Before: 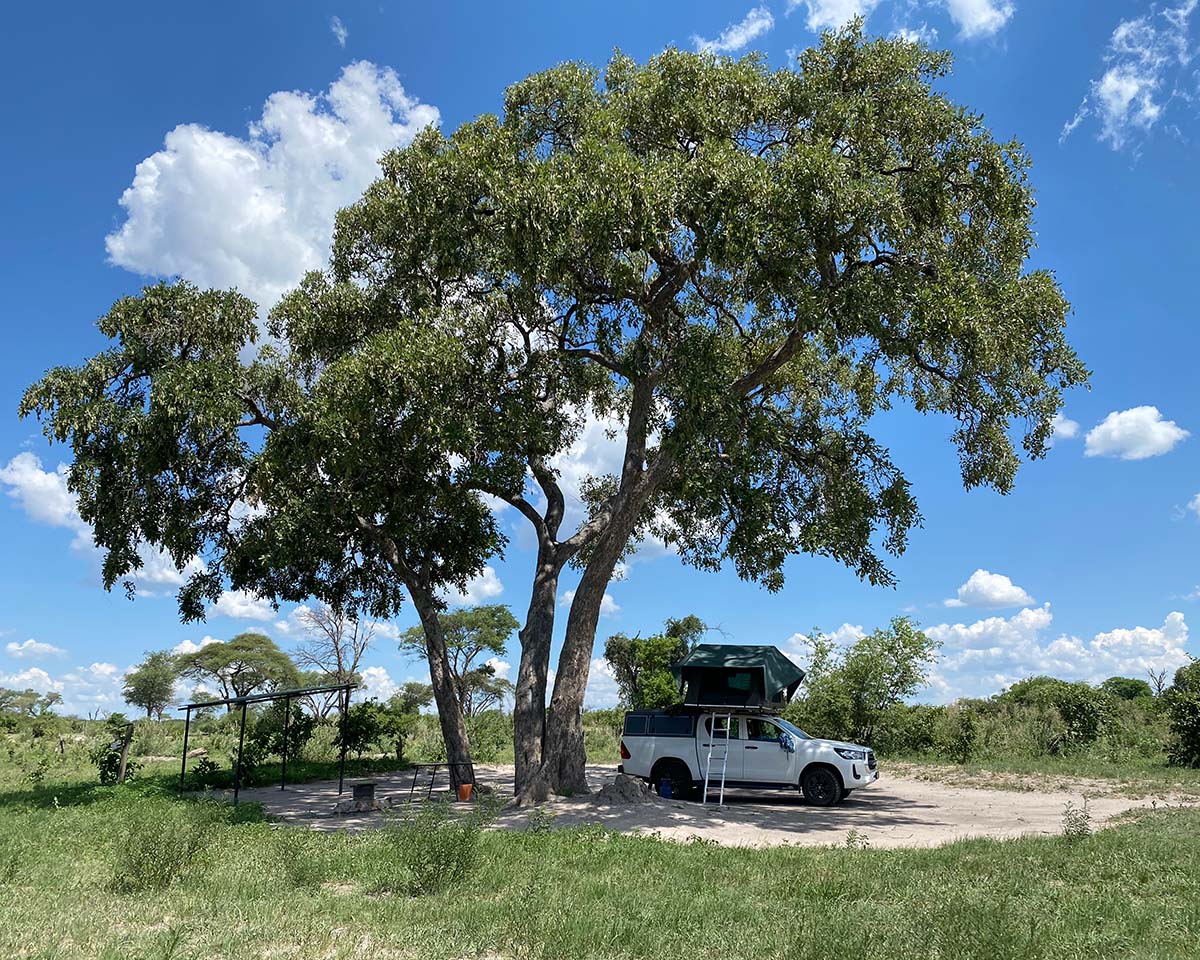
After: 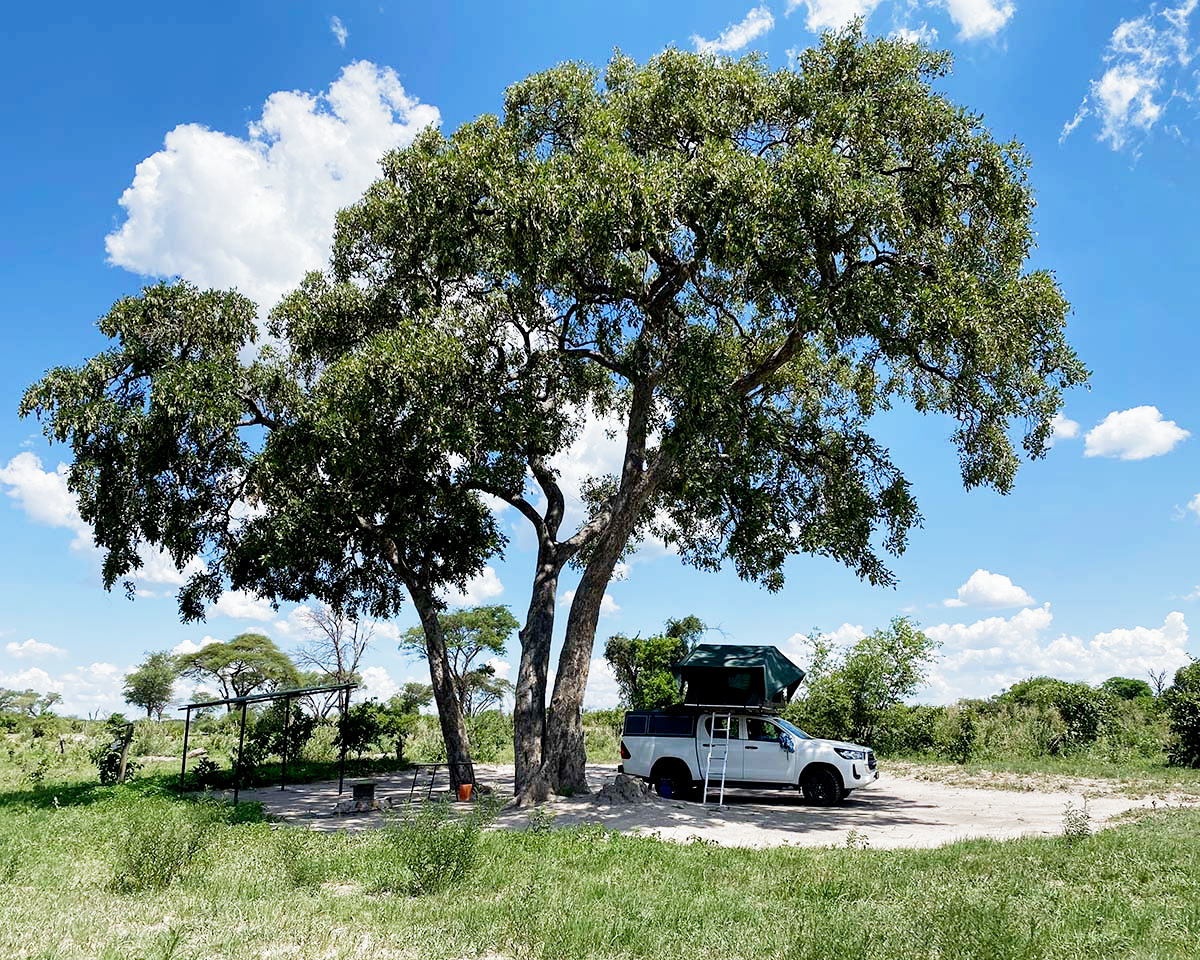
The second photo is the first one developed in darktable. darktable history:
filmic rgb: middle gray luminance 12.96%, black relative exposure -10.16 EV, white relative exposure 3.47 EV, target black luminance 0%, hardness 5.65, latitude 44.74%, contrast 1.232, highlights saturation mix 6.3%, shadows ↔ highlights balance 26.85%, add noise in highlights 0.001, preserve chrominance no, color science v3 (2019), use custom middle-gray values true, contrast in highlights soft
